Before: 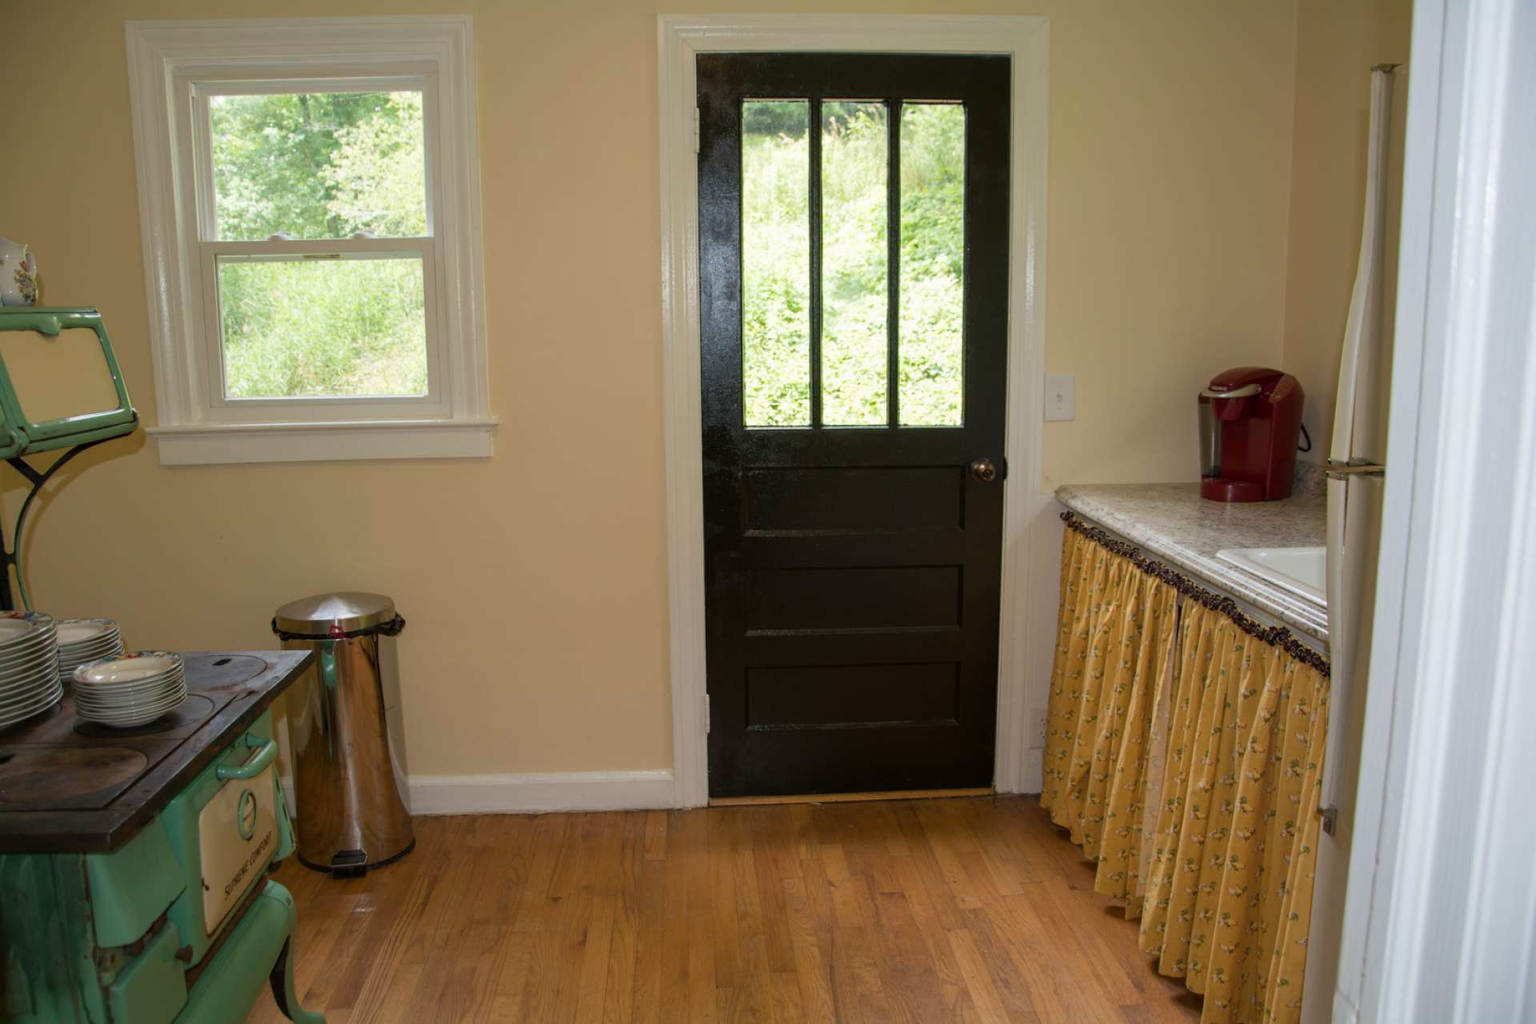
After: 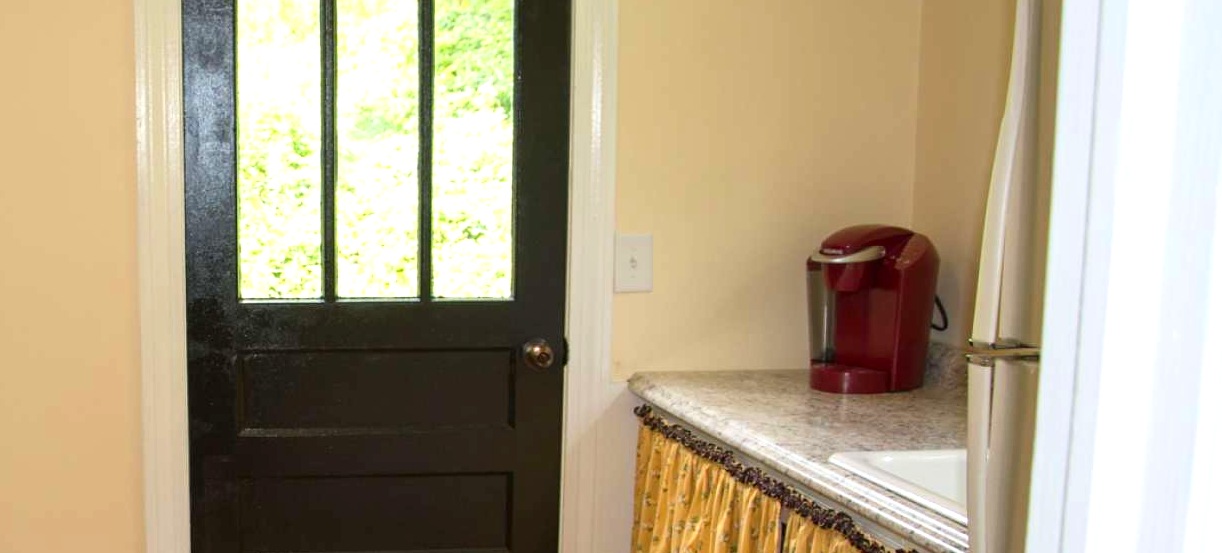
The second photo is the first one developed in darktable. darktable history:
contrast brightness saturation: contrast 0.1, brightness 0.03, saturation 0.09
exposure: black level correction 0, exposure 0.7 EV, compensate exposure bias true, compensate highlight preservation false
tone equalizer: on, module defaults
crop: left 36.005%, top 18.293%, right 0.31%, bottom 38.444%
